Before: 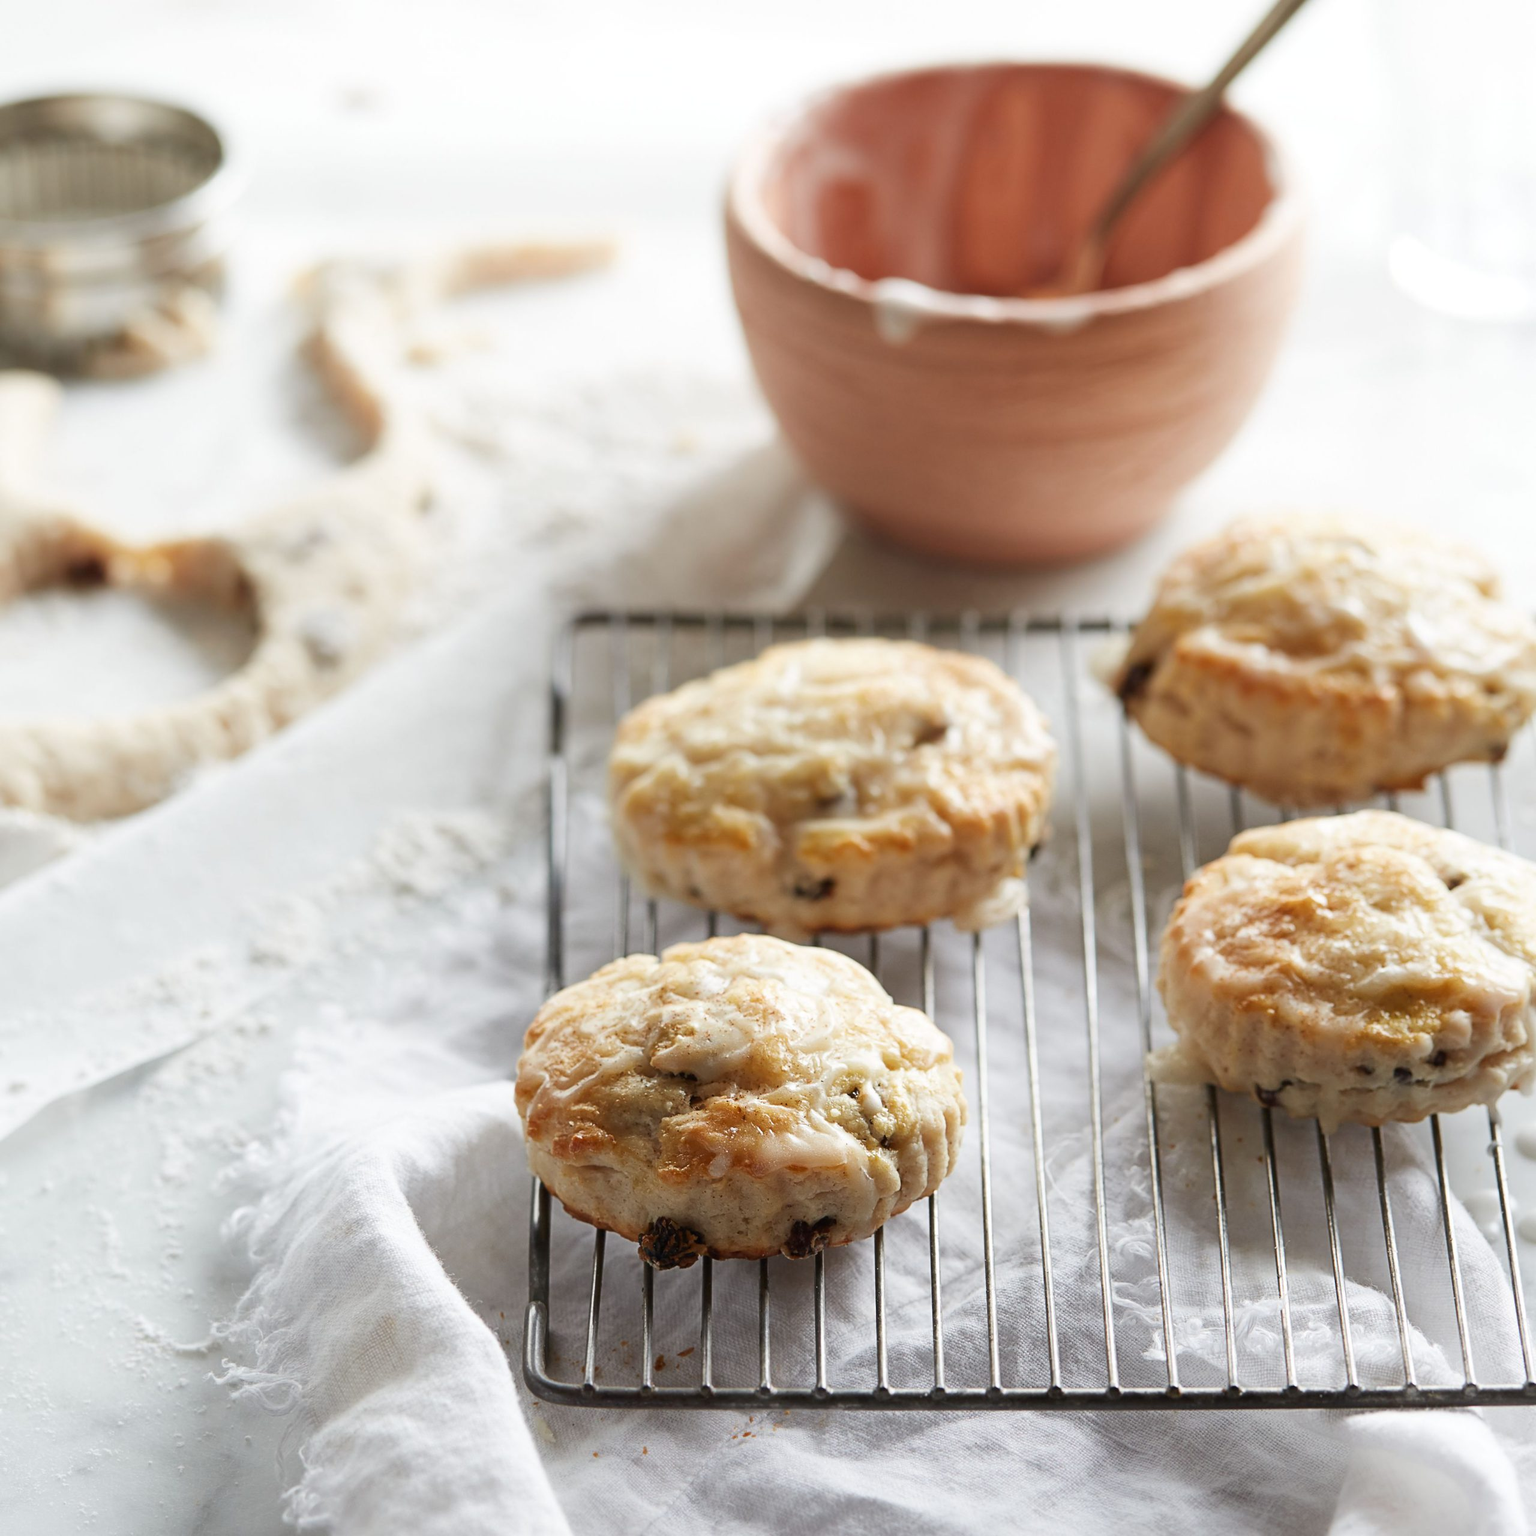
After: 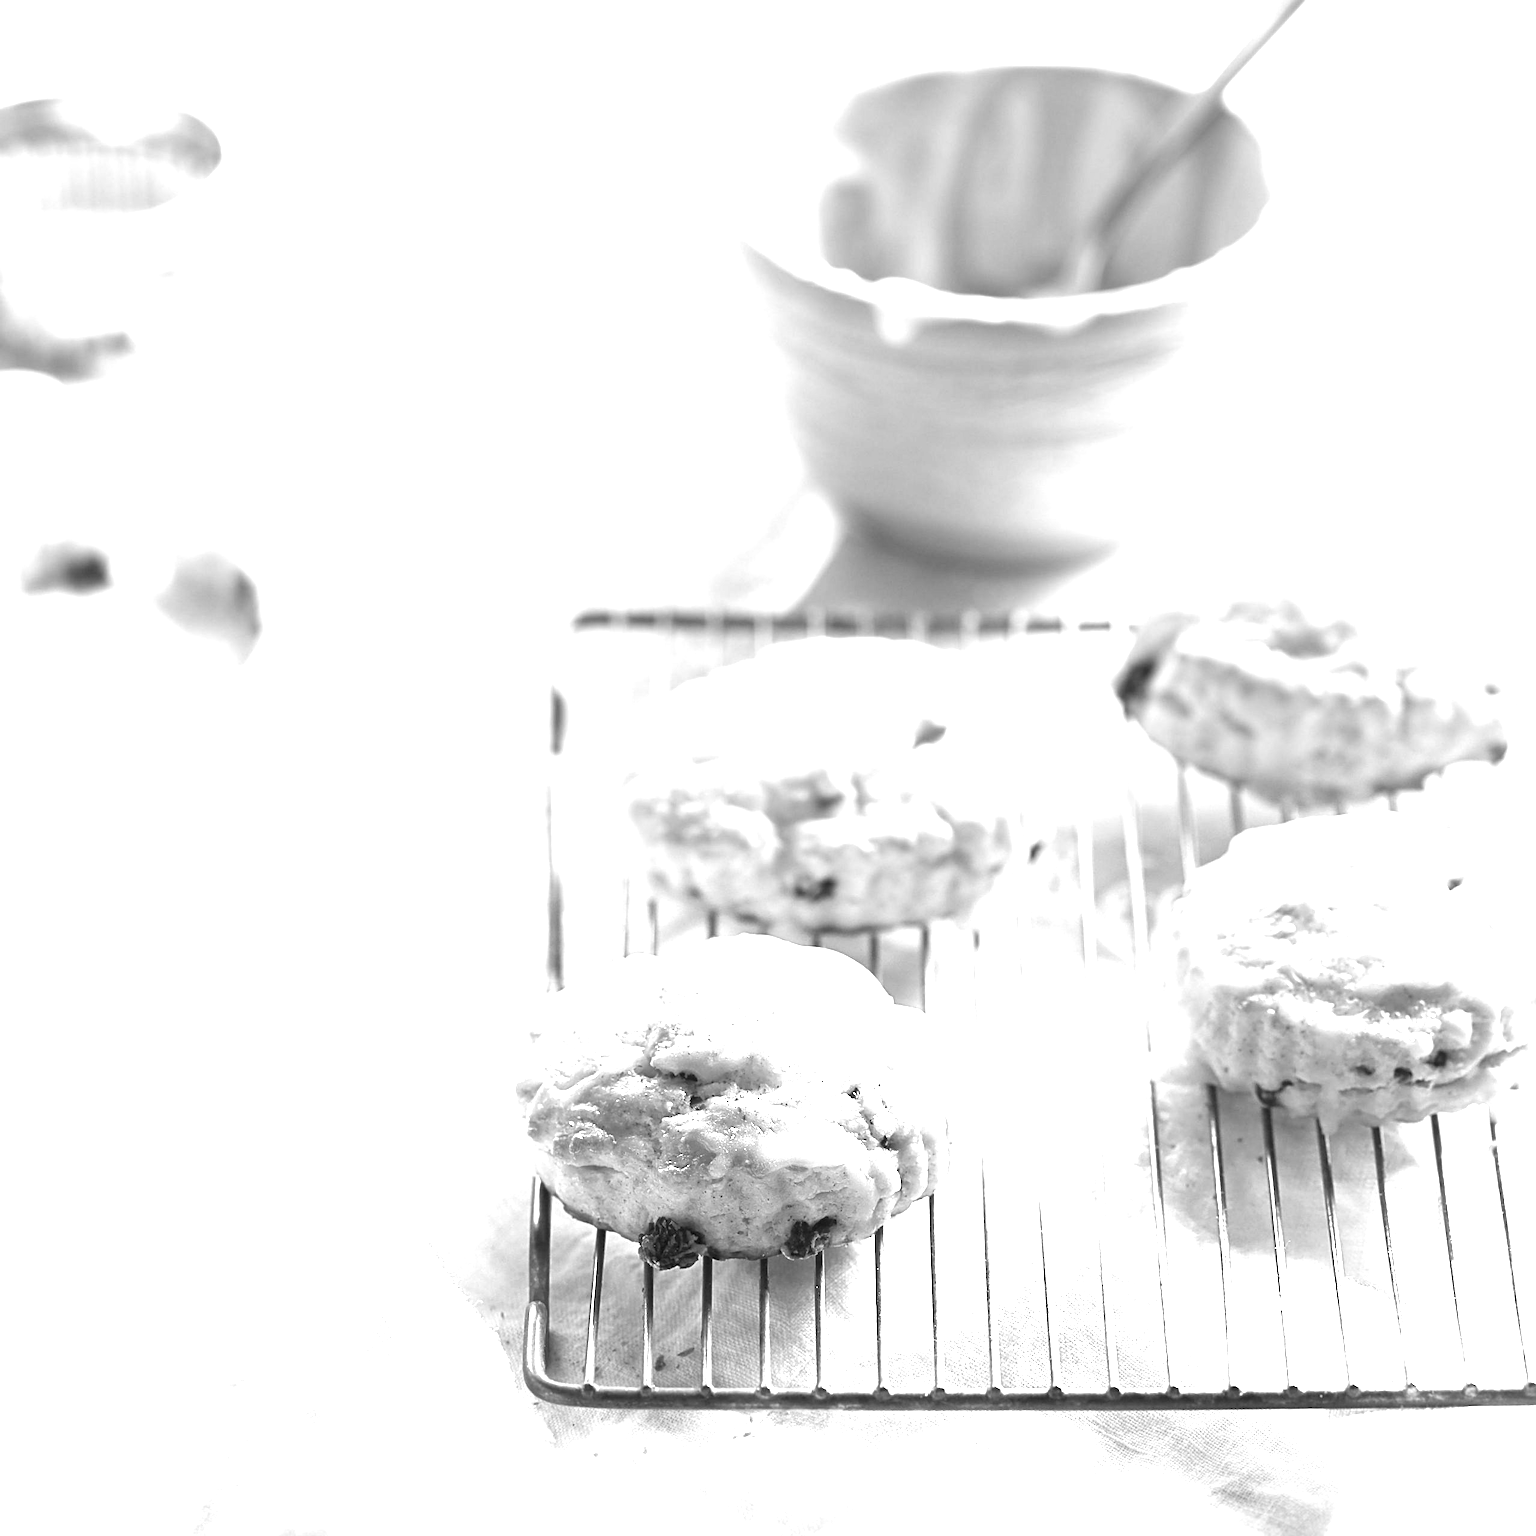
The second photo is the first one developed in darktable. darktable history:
exposure: black level correction 0, exposure 2 EV, compensate highlight preservation false
sharpen: amount 0.2
monochrome: a 16.06, b 15.48, size 1
